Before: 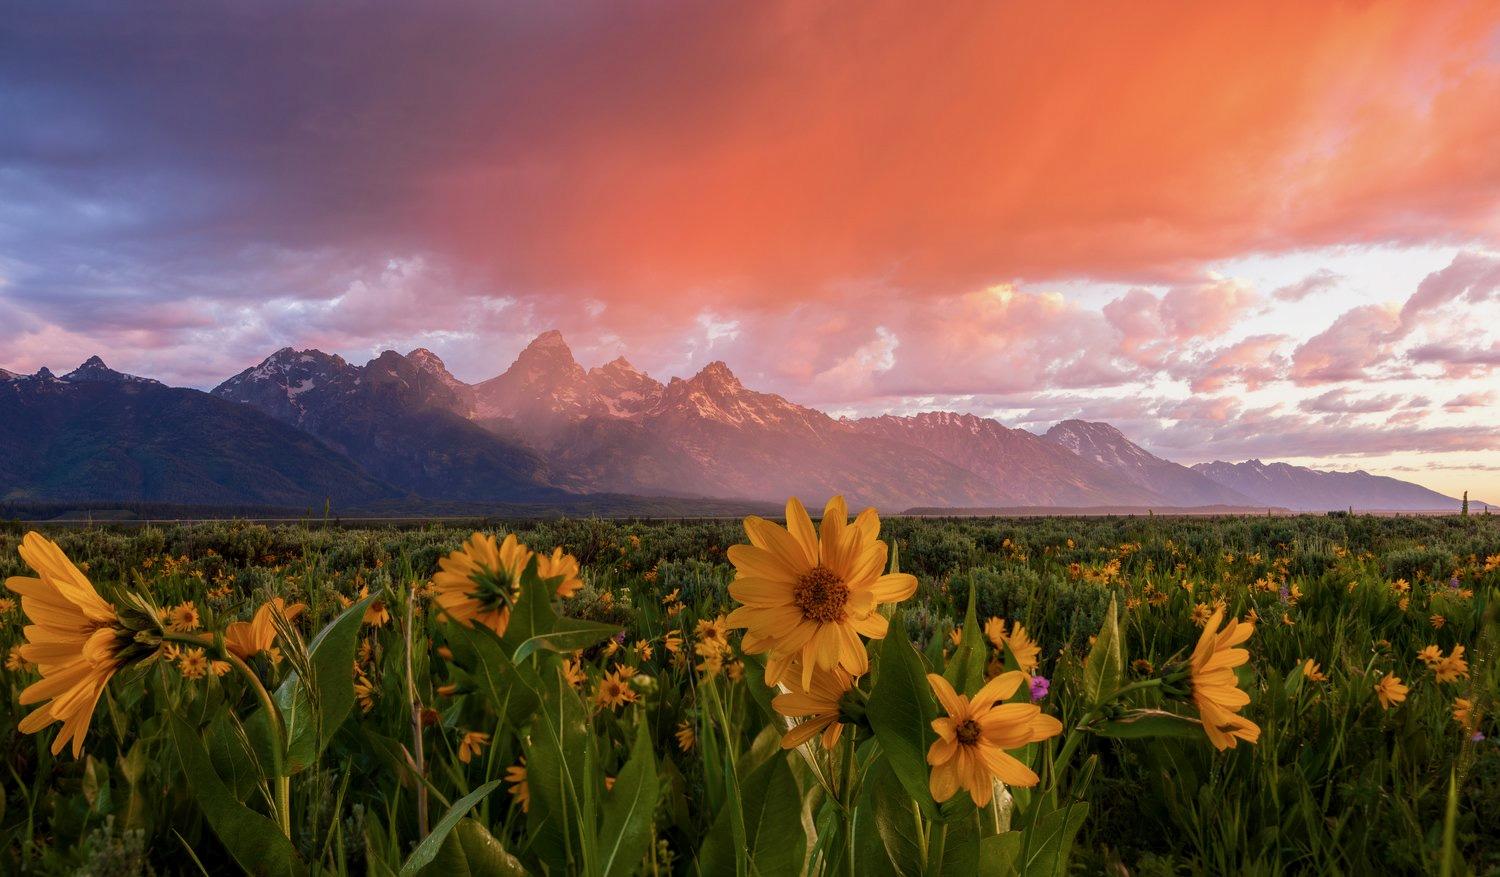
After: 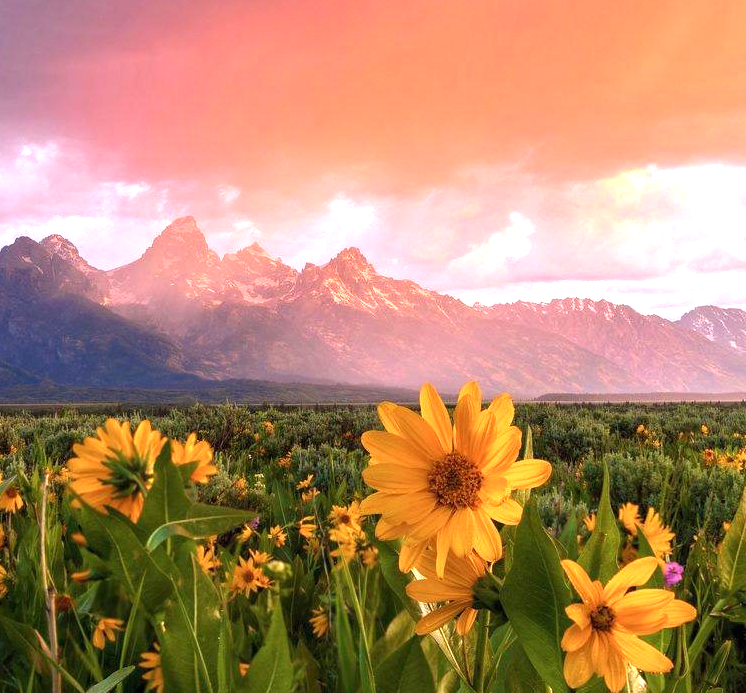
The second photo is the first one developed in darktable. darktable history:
exposure: black level correction 0, exposure 1.199 EV, compensate exposure bias true, compensate highlight preservation false
crop and rotate: angle 0.014°, left 24.398%, top 13.021%, right 25.812%, bottom 7.846%
